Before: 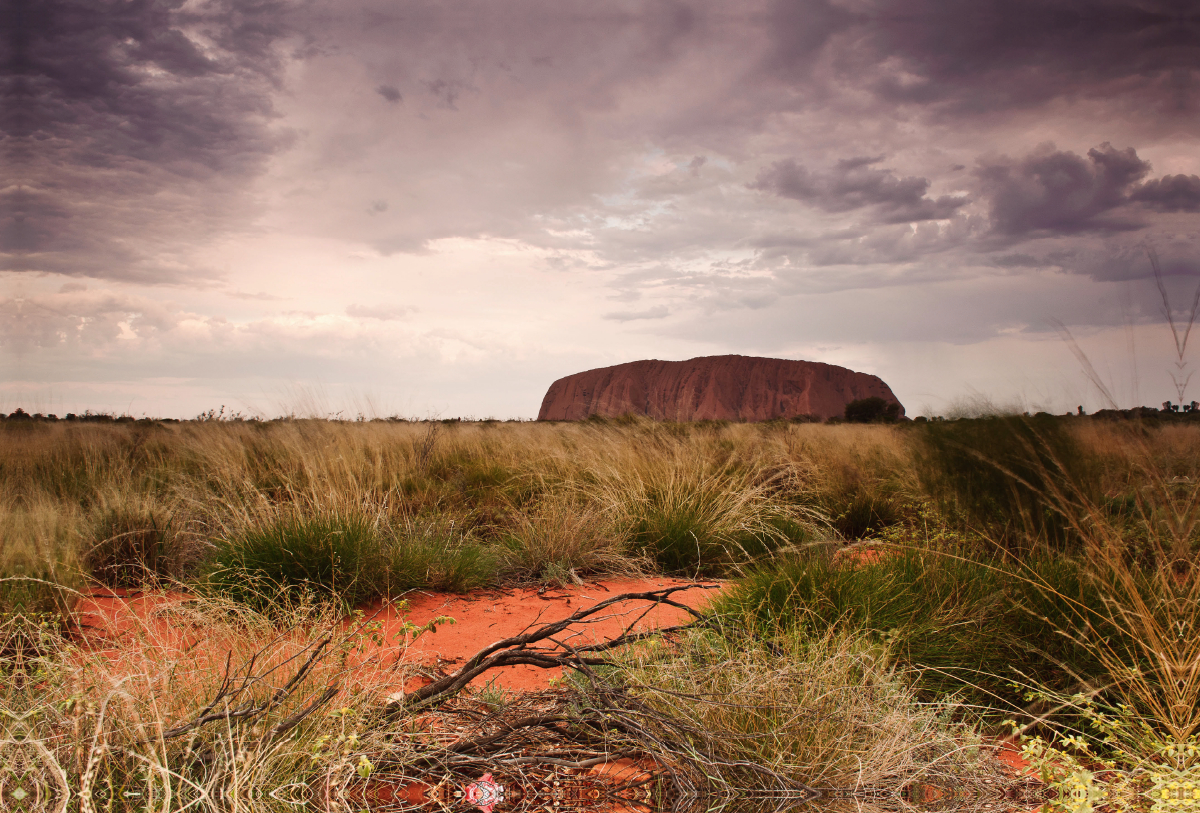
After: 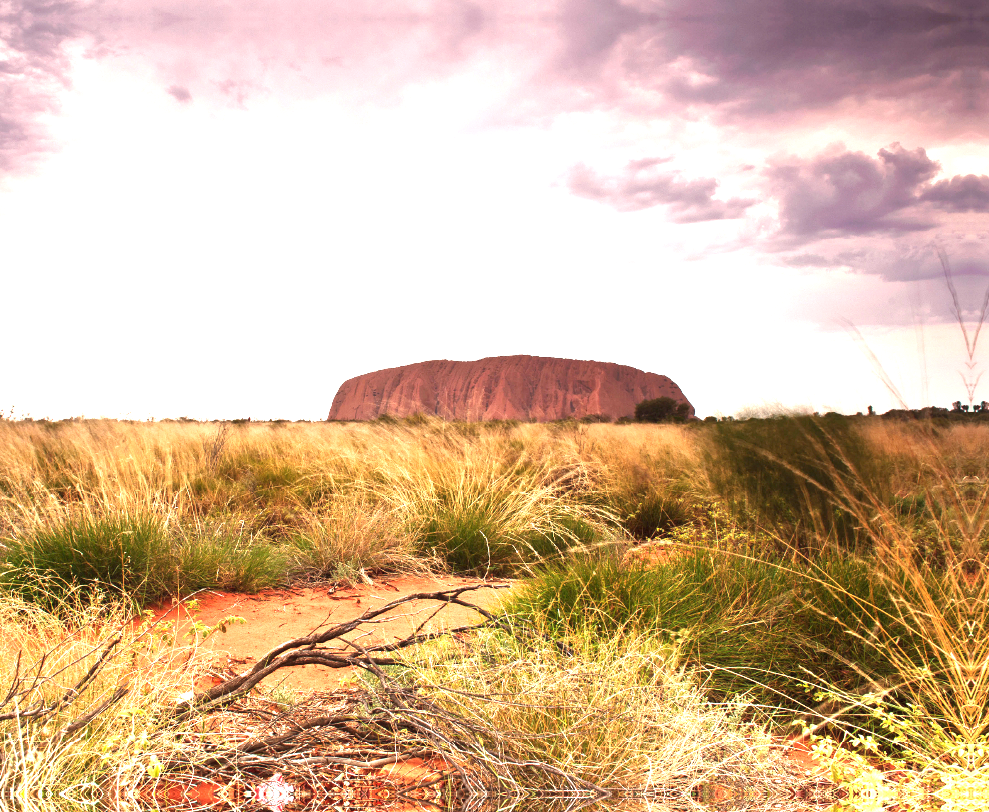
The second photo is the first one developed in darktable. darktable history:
exposure: black level correction 0.001, exposure 1.825 EV, compensate exposure bias true, compensate highlight preservation false
crop: left 17.551%, bottom 0.017%
